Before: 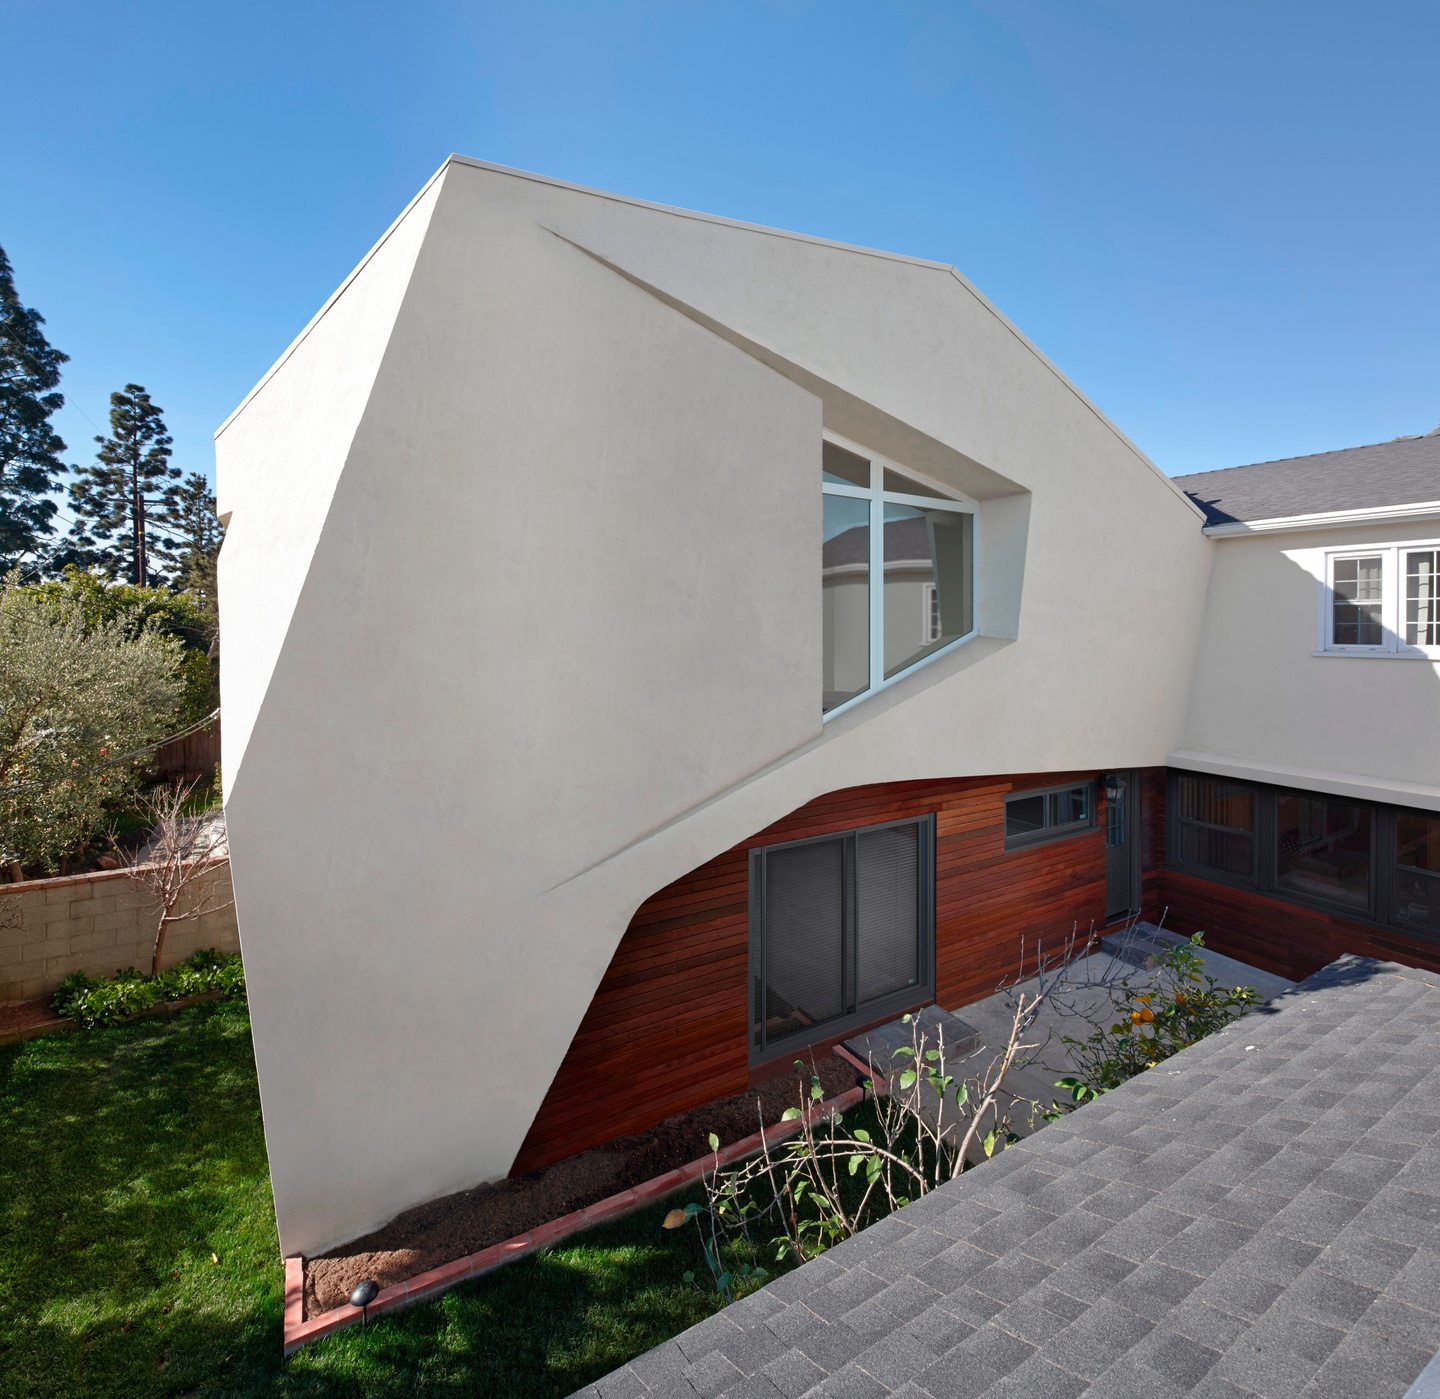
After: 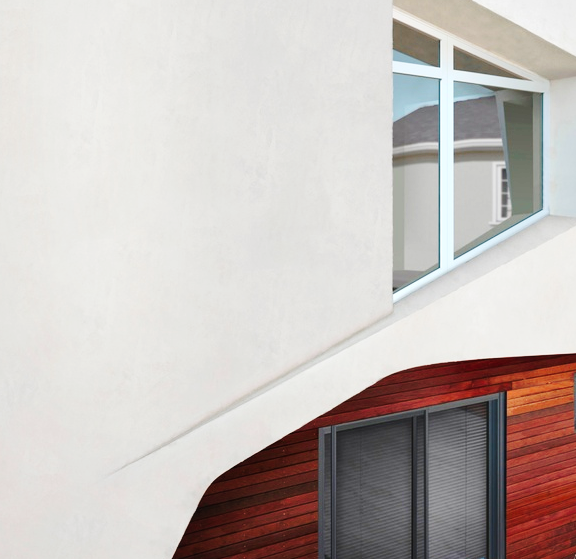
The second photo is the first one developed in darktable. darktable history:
exposure: black level correction 0, exposure 0.693 EV, compensate highlight preservation false
local contrast: mode bilateral grid, contrast 21, coarseness 50, detail 120%, midtone range 0.2
crop: left 29.887%, top 30.095%, right 30.108%, bottom 29.913%
tone curve: curves: ch0 [(0, 0.023) (0.103, 0.087) (0.295, 0.297) (0.445, 0.531) (0.553, 0.665) (0.735, 0.843) (0.994, 1)]; ch1 [(0, 0) (0.414, 0.395) (0.447, 0.447) (0.485, 0.495) (0.512, 0.523) (0.542, 0.581) (0.581, 0.632) (0.646, 0.715) (1, 1)]; ch2 [(0, 0) (0.369, 0.388) (0.449, 0.431) (0.478, 0.471) (0.516, 0.517) (0.579, 0.624) (0.674, 0.775) (1, 1)], preserve colors none
